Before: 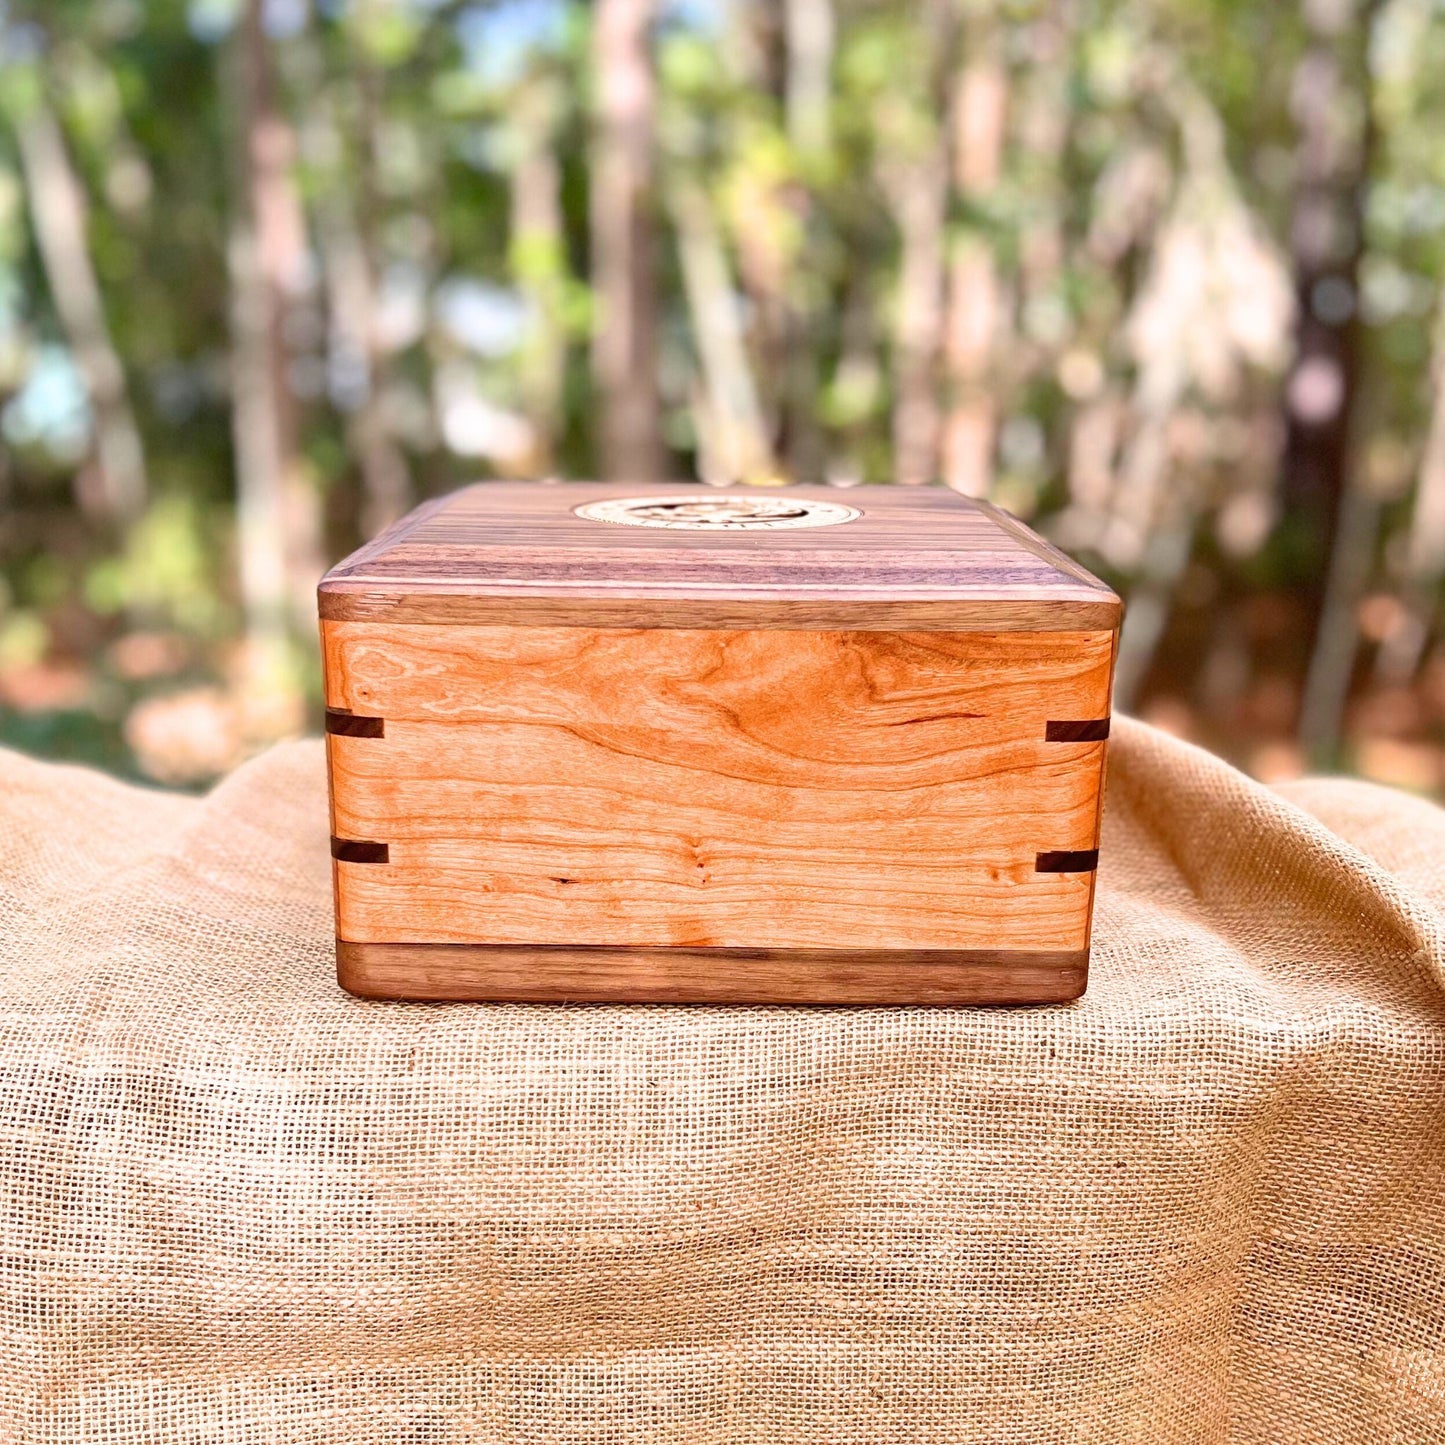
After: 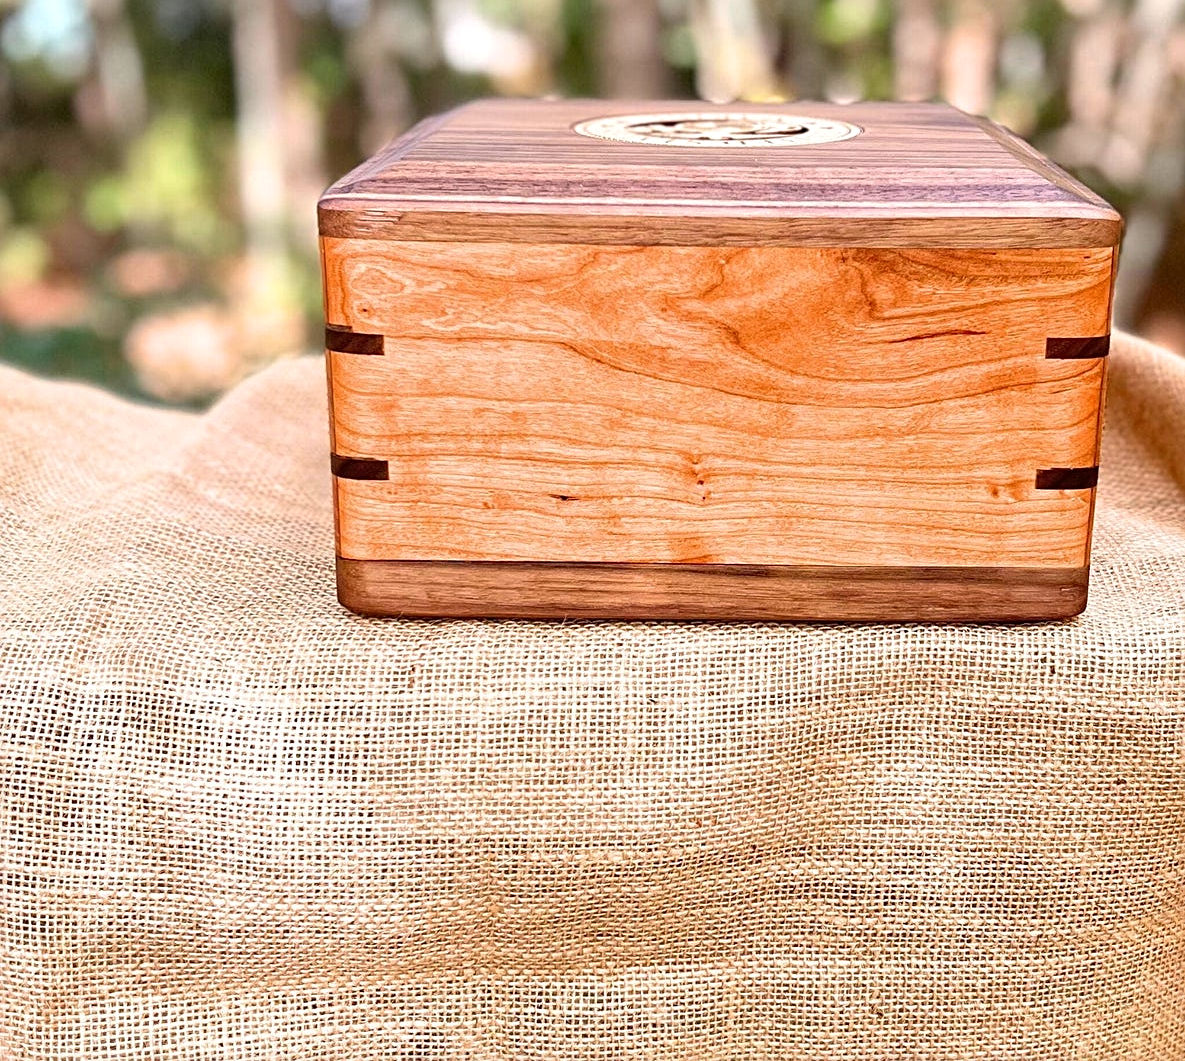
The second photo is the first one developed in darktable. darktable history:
sharpen: radius 2.167, amount 0.381, threshold 0
crop: top 26.531%, right 17.959%
local contrast: highlights 100%, shadows 100%, detail 120%, midtone range 0.2
tone equalizer: on, module defaults
